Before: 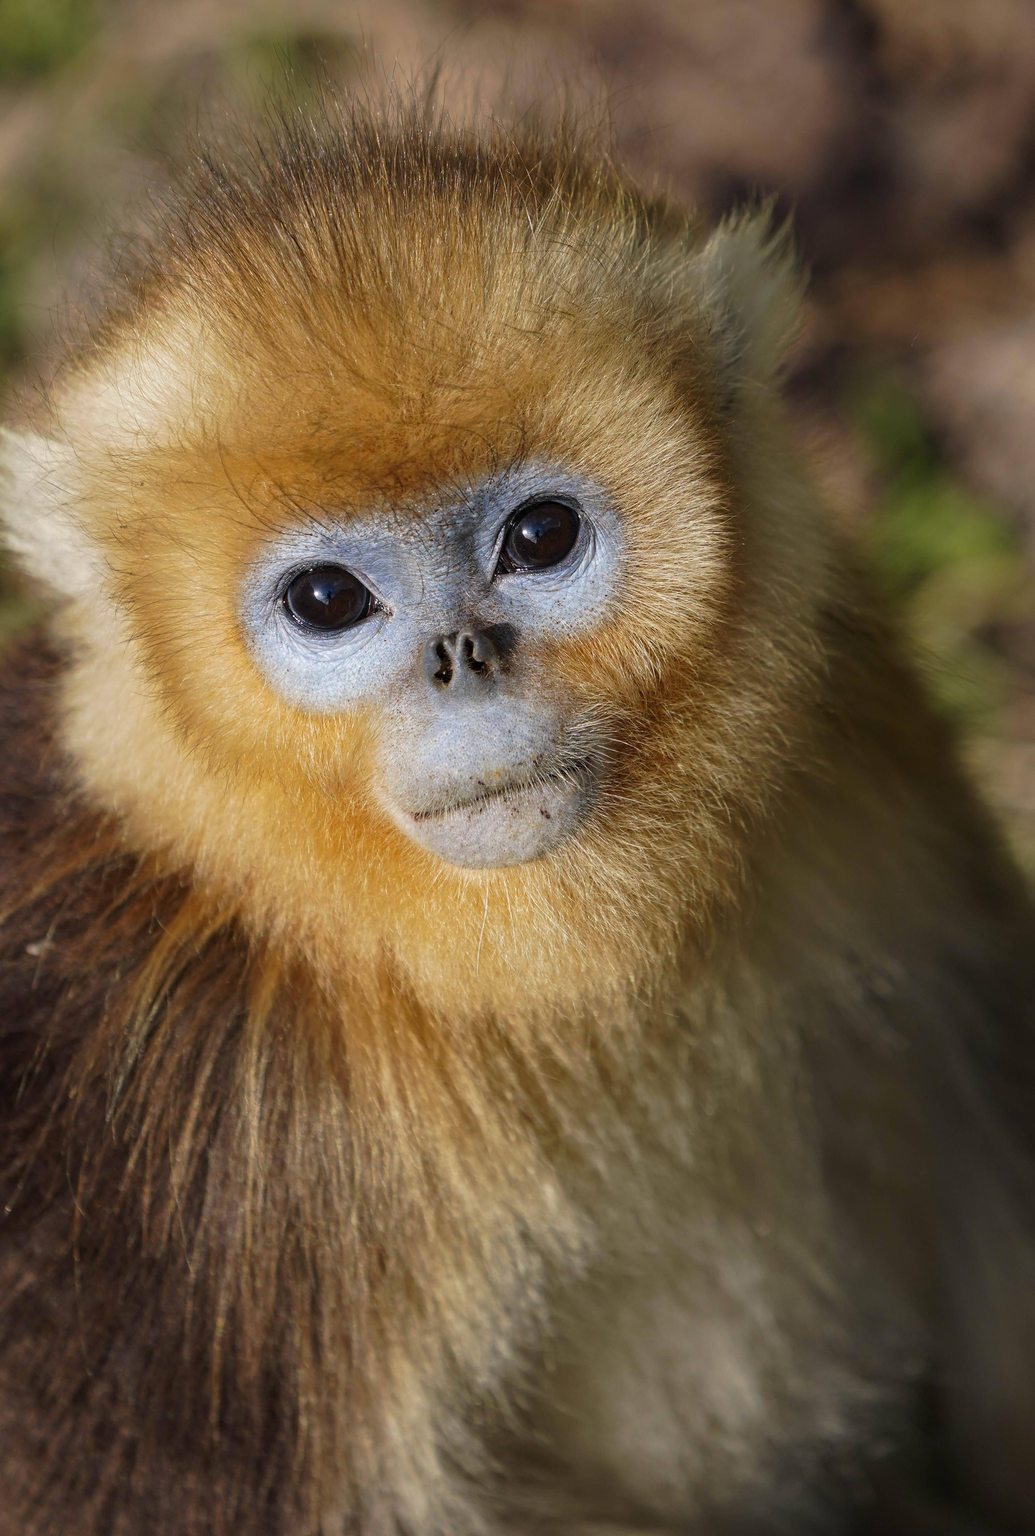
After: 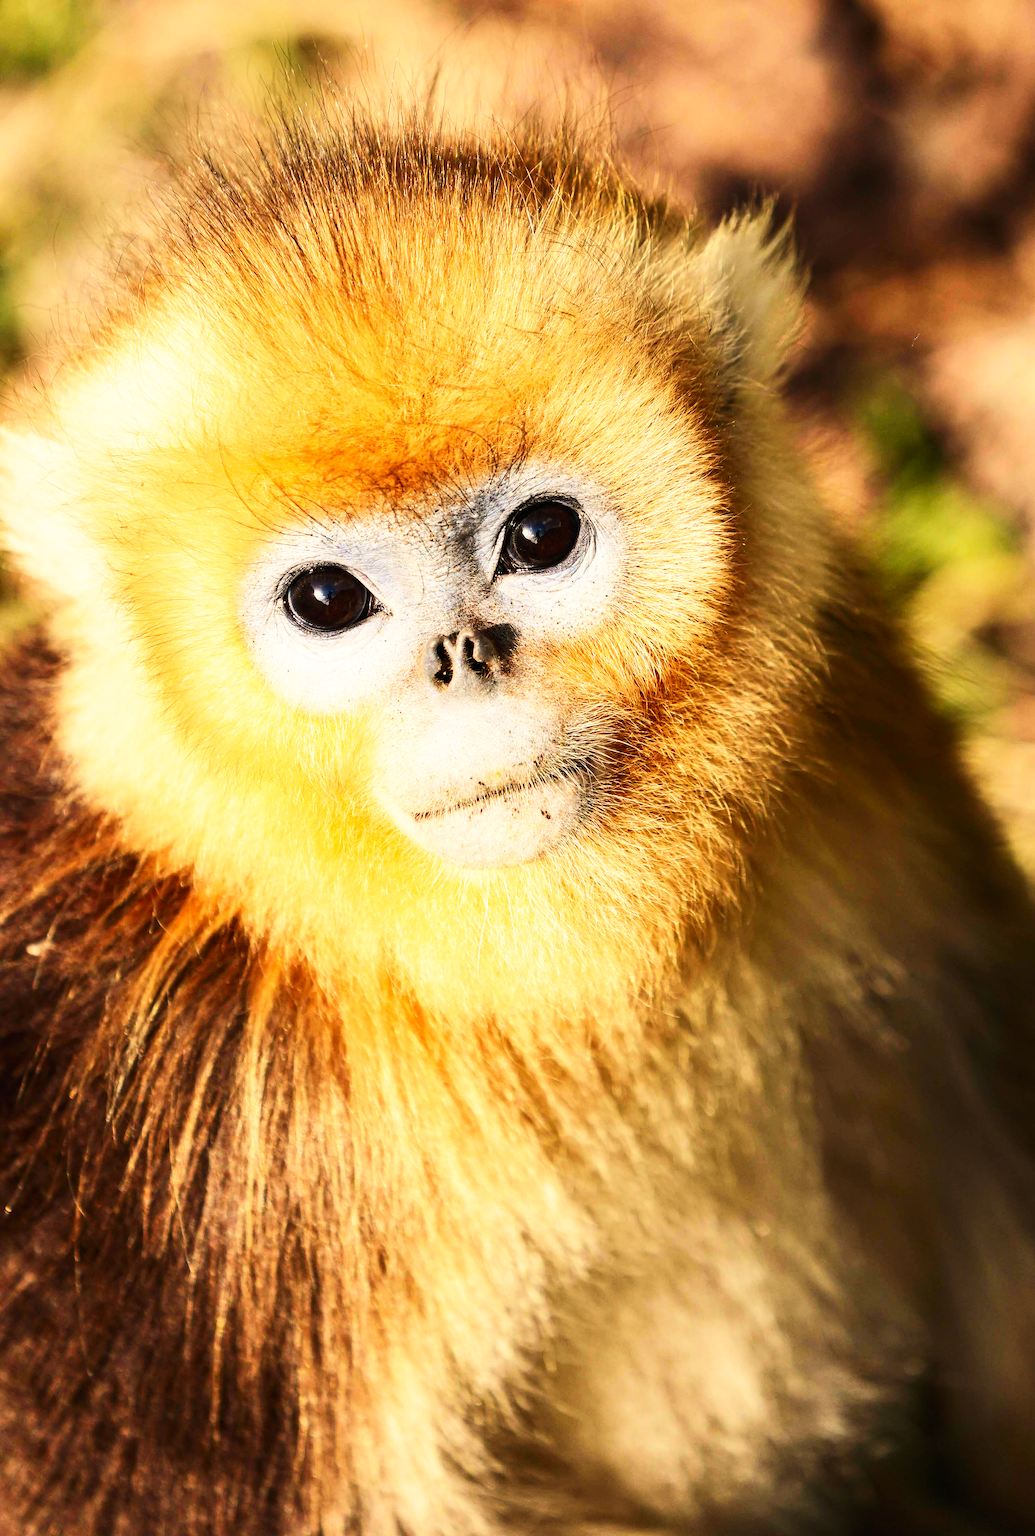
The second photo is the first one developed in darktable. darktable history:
white balance: red 1.138, green 0.996, blue 0.812
base curve: curves: ch0 [(0, 0) (0.007, 0.004) (0.027, 0.03) (0.046, 0.07) (0.207, 0.54) (0.442, 0.872) (0.673, 0.972) (1, 1)], preserve colors none
contrast brightness saturation: contrast 0.24, brightness 0.09
